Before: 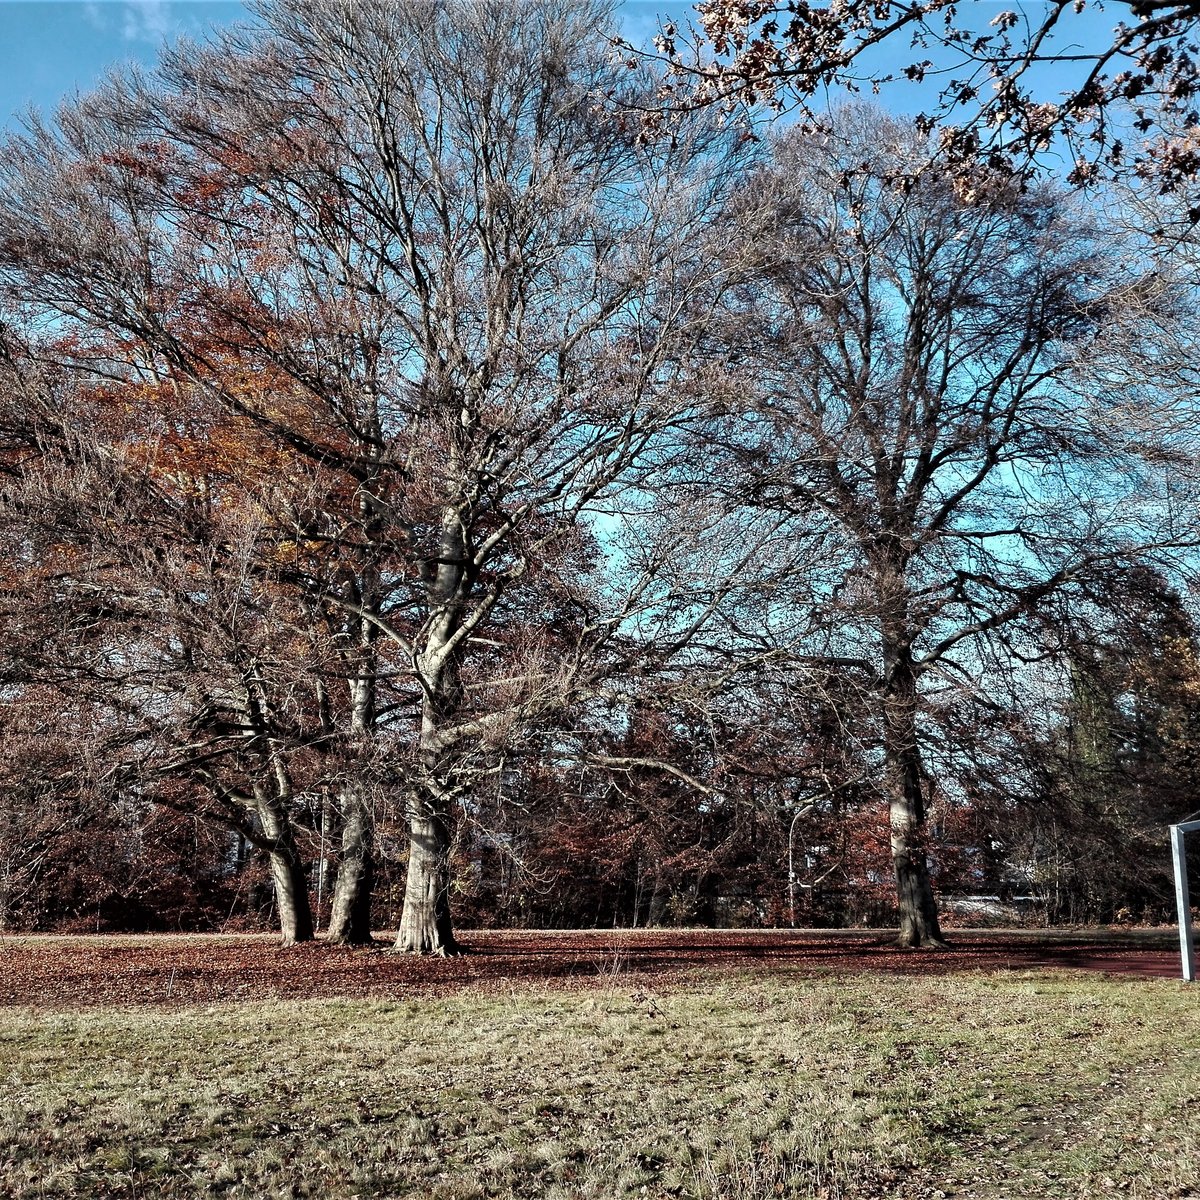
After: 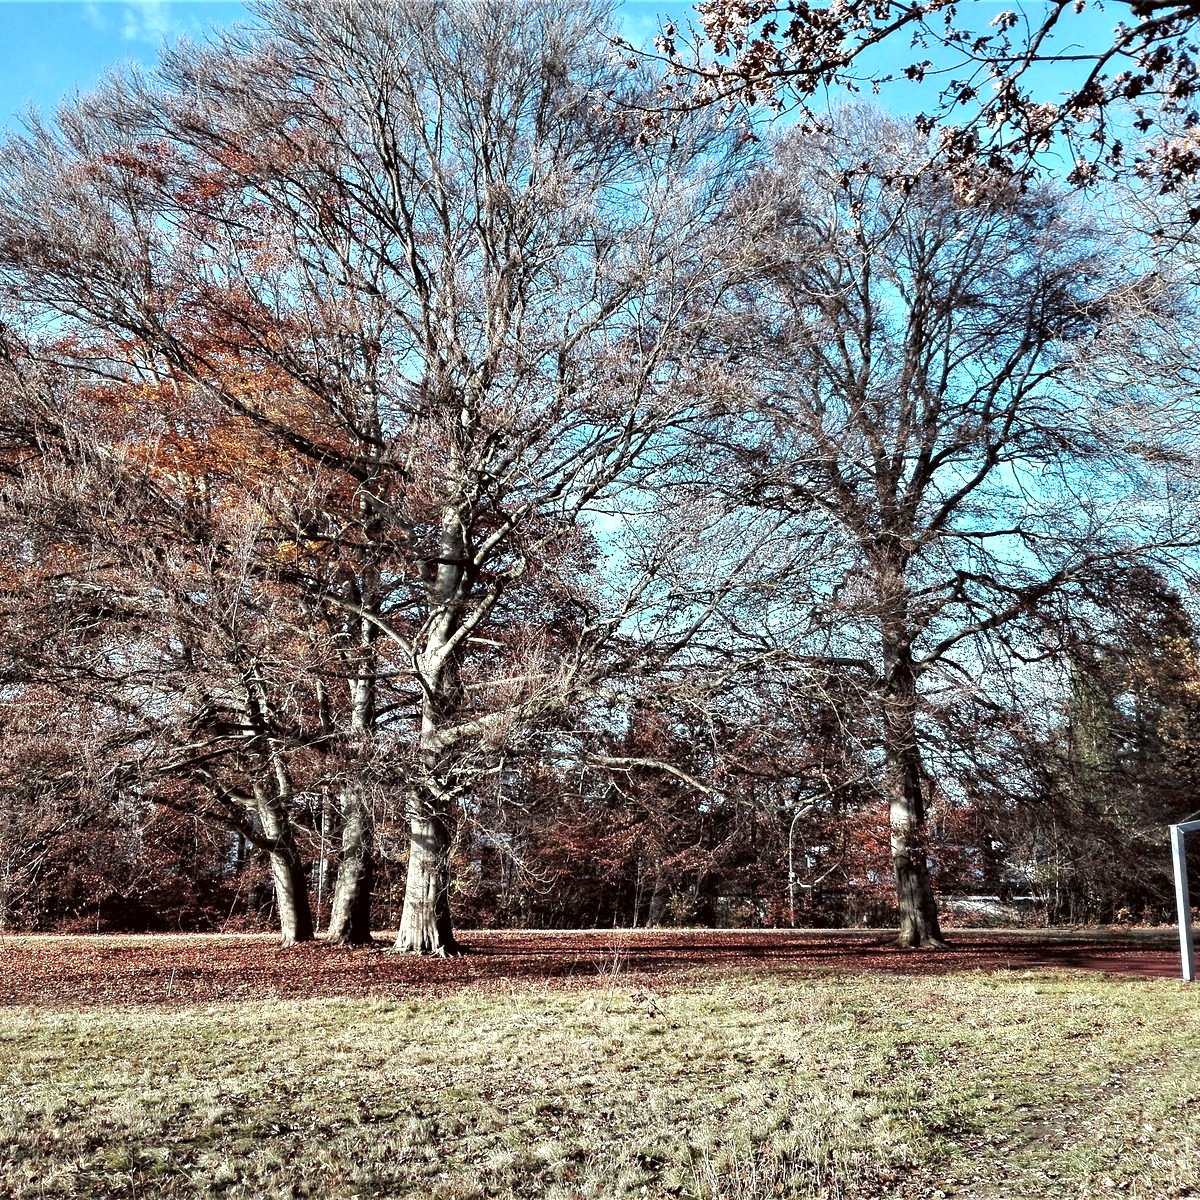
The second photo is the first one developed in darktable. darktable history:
color correction: highlights a* -2.86, highlights b* -2.73, shadows a* 2.25, shadows b* 2.77
exposure: exposure 0.658 EV, compensate highlight preservation false
